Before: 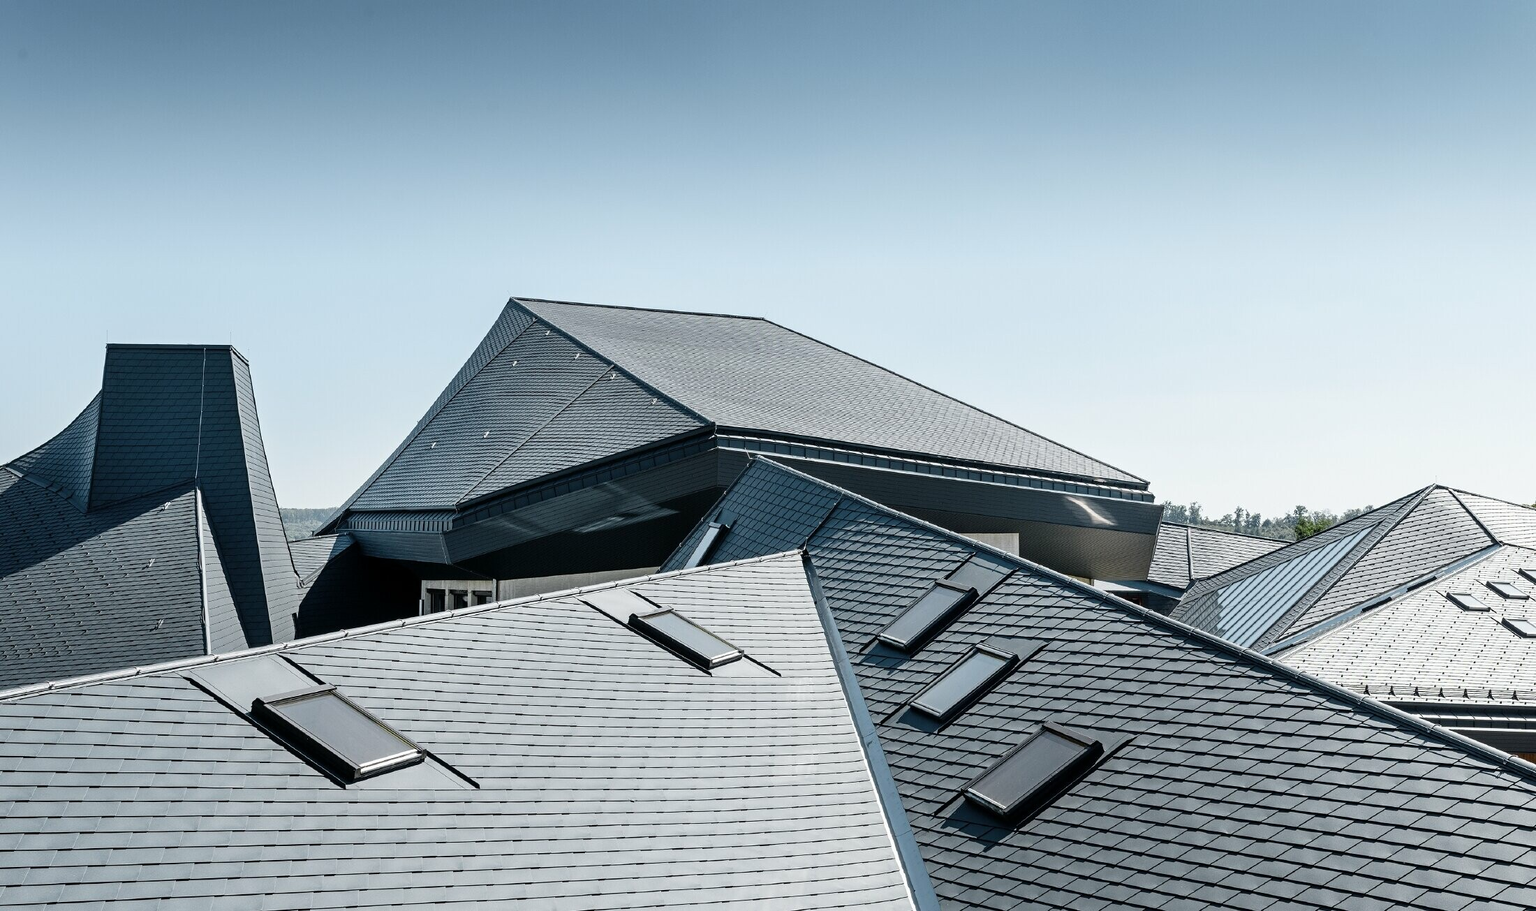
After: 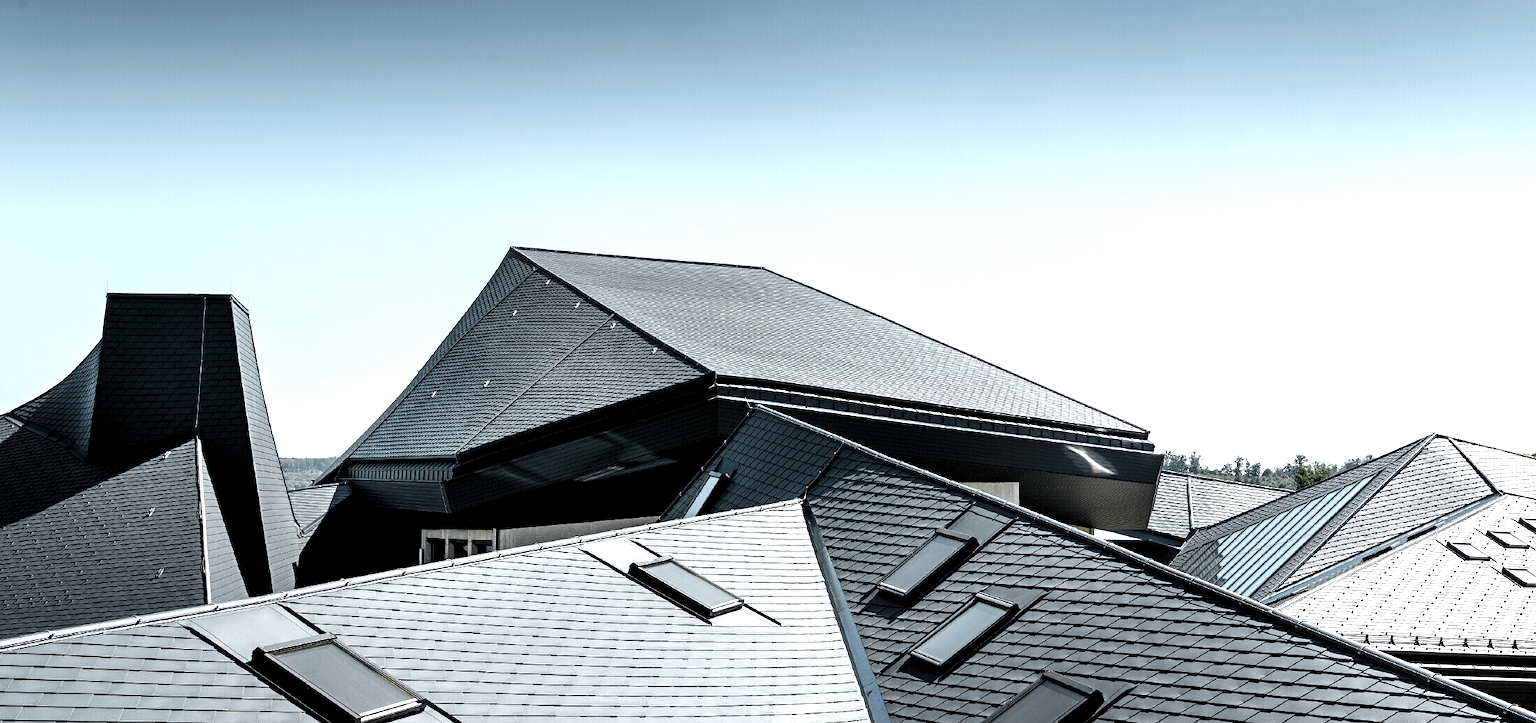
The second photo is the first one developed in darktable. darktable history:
levels: levels [0.129, 0.519, 0.867]
shadows and highlights: shadows 12, white point adjustment 1.2, highlights -0.36, soften with gaussian
crop and rotate: top 5.667%, bottom 14.937%
